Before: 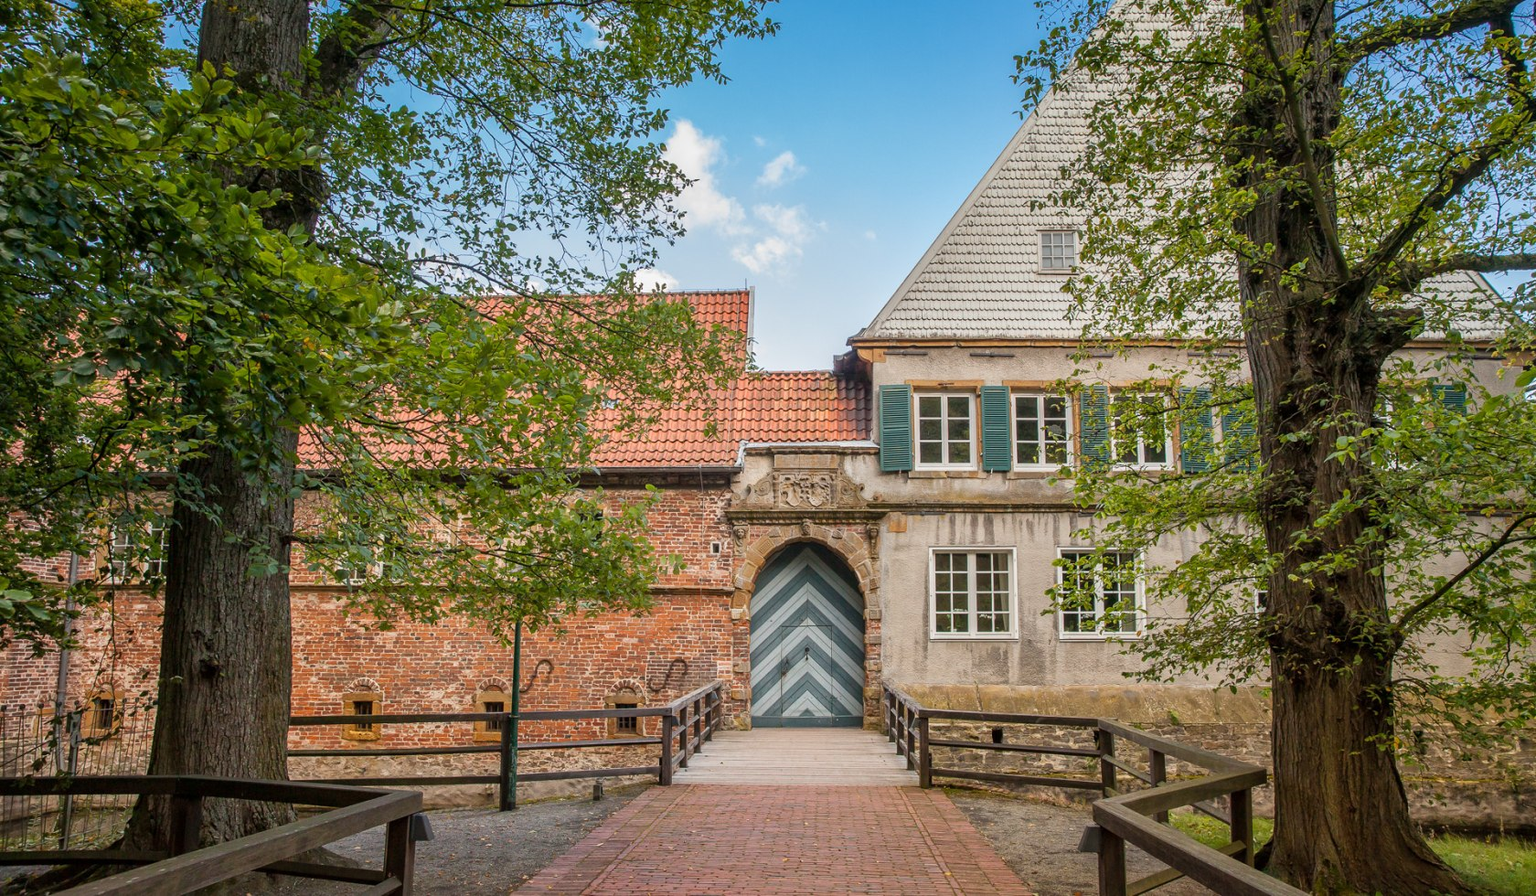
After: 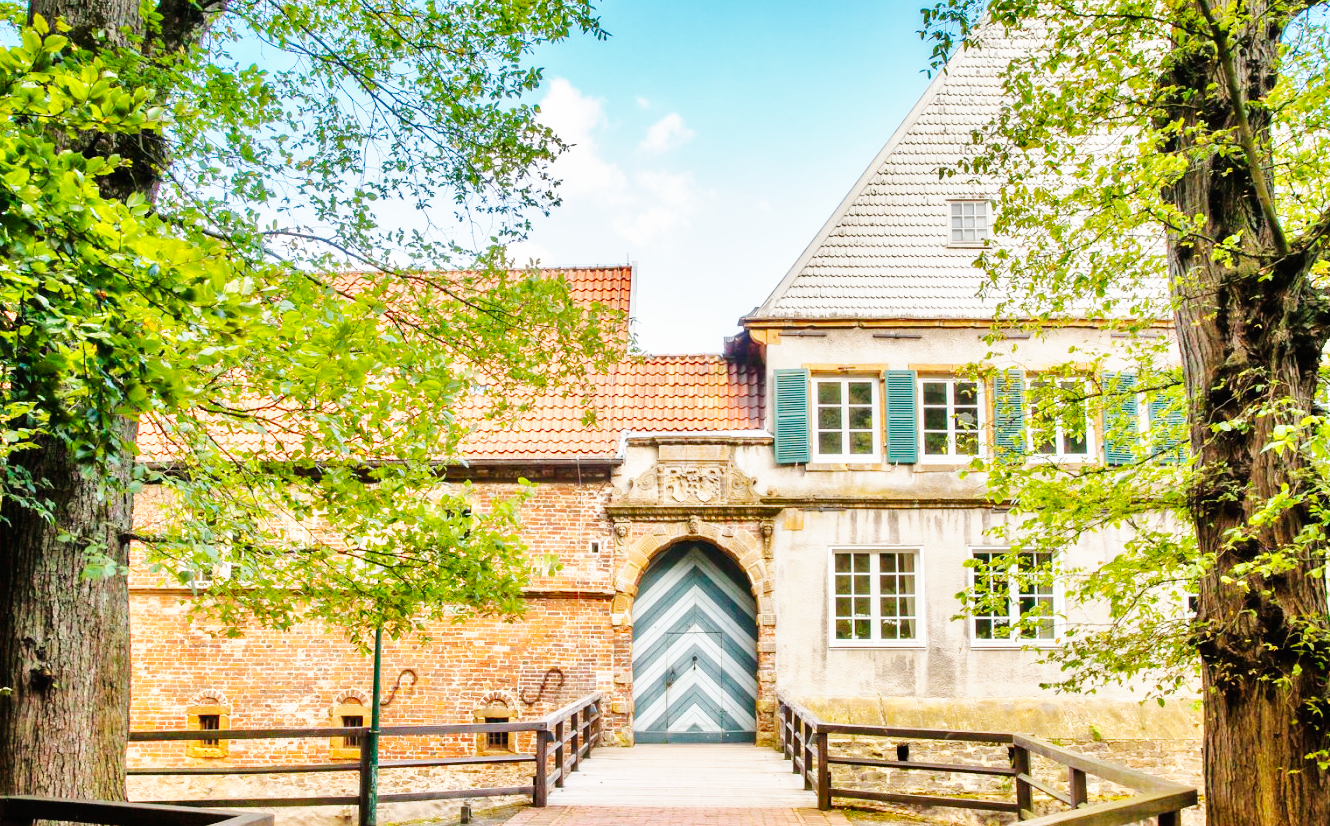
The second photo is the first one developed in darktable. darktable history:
tone equalizer: -7 EV 0.15 EV, -6 EV 0.6 EV, -5 EV 1.15 EV, -4 EV 1.33 EV, -3 EV 1.15 EV, -2 EV 0.6 EV, -1 EV 0.15 EV, mask exposure compensation -0.5 EV
base curve: curves: ch0 [(0, 0) (0.007, 0.004) (0.027, 0.03) (0.046, 0.07) (0.207, 0.54) (0.442, 0.872) (0.673, 0.972) (1, 1)], preserve colors none
shadows and highlights: low approximation 0.01, soften with gaussian
contrast equalizer: octaves 7, y [[0.502, 0.505, 0.512, 0.529, 0.564, 0.588], [0.5 ×6], [0.502, 0.505, 0.512, 0.529, 0.564, 0.588], [0, 0.001, 0.001, 0.004, 0.008, 0.011], [0, 0.001, 0.001, 0.004, 0.008, 0.011]], mix -1
crop: left 11.225%, top 5.381%, right 9.565%, bottom 10.314%
